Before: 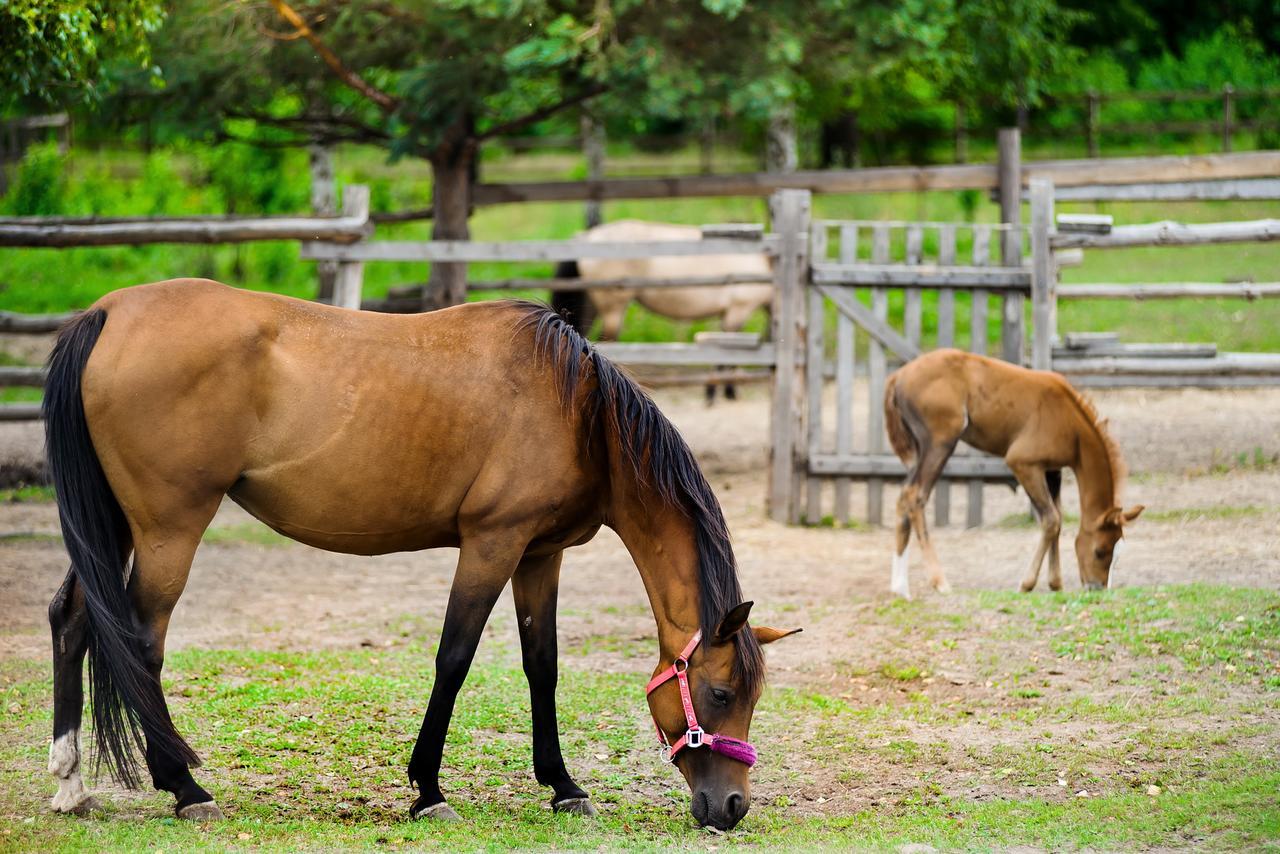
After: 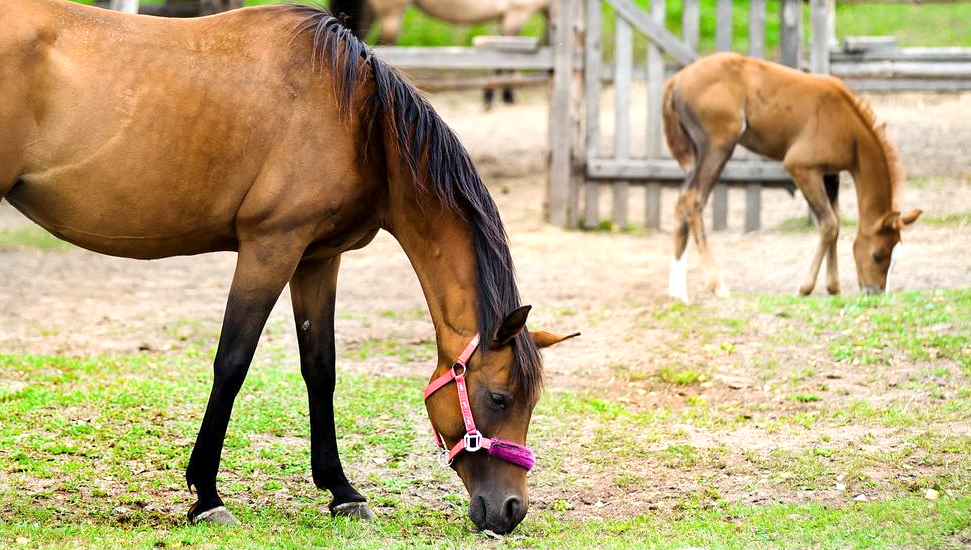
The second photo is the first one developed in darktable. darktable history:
crop and rotate: left 17.381%, top 34.701%, right 6.715%, bottom 0.894%
exposure: black level correction 0.001, exposure 0.499 EV, compensate exposure bias true, compensate highlight preservation false
